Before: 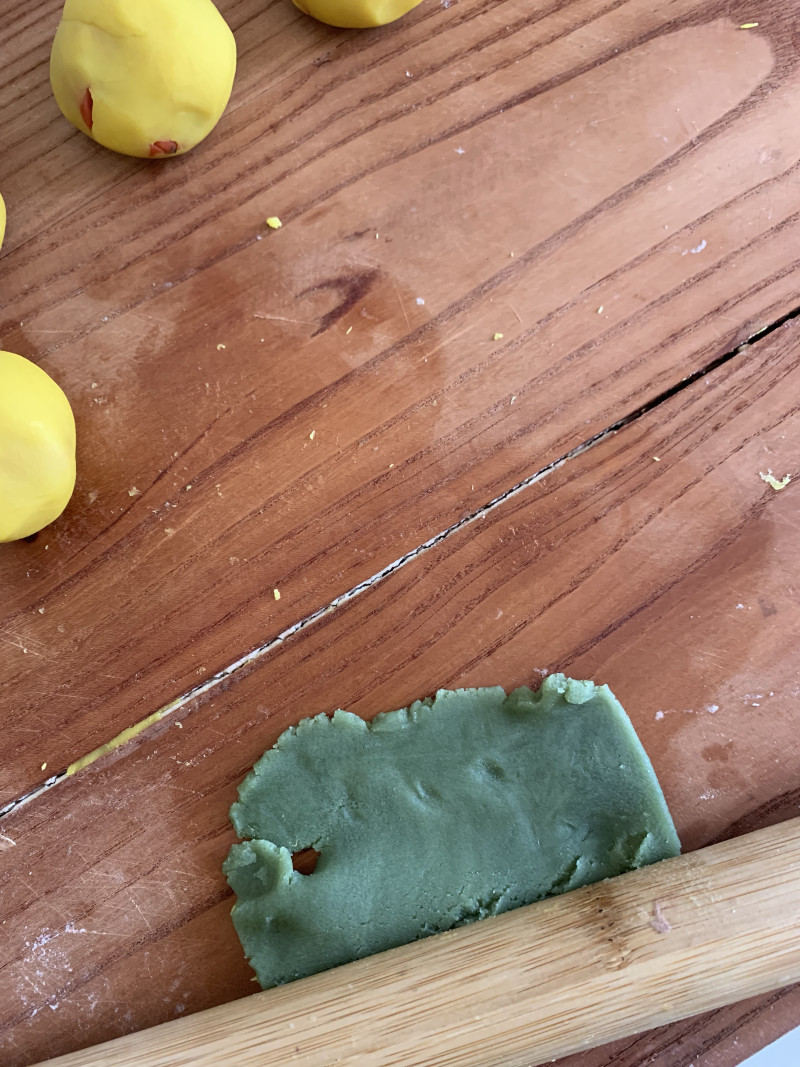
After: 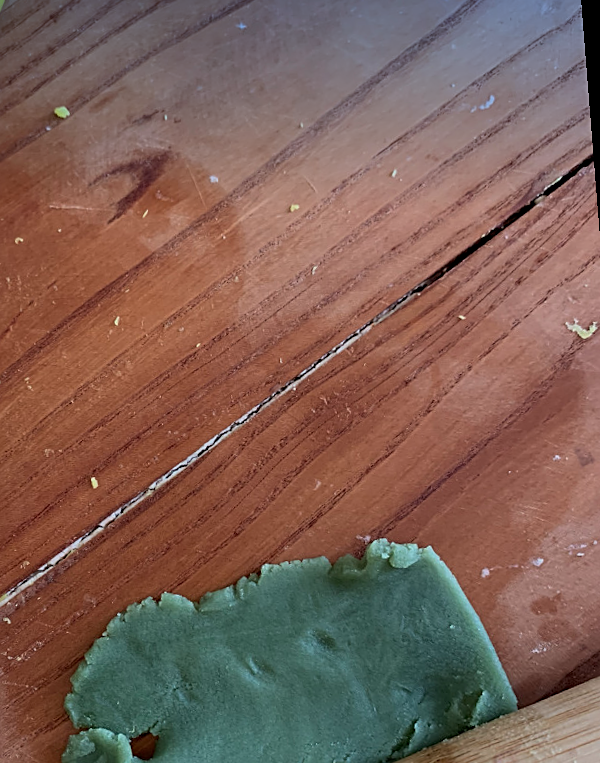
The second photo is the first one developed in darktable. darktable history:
sharpen: on, module defaults
exposure: exposure -0.582 EV, compensate highlight preservation false
rotate and perspective: rotation -4.57°, crop left 0.054, crop right 0.944, crop top 0.087, crop bottom 0.914
crop: left 23.095%, top 5.827%, bottom 11.854%
graduated density: density 2.02 EV, hardness 44%, rotation 0.374°, offset 8.21, hue 208.8°, saturation 97%
